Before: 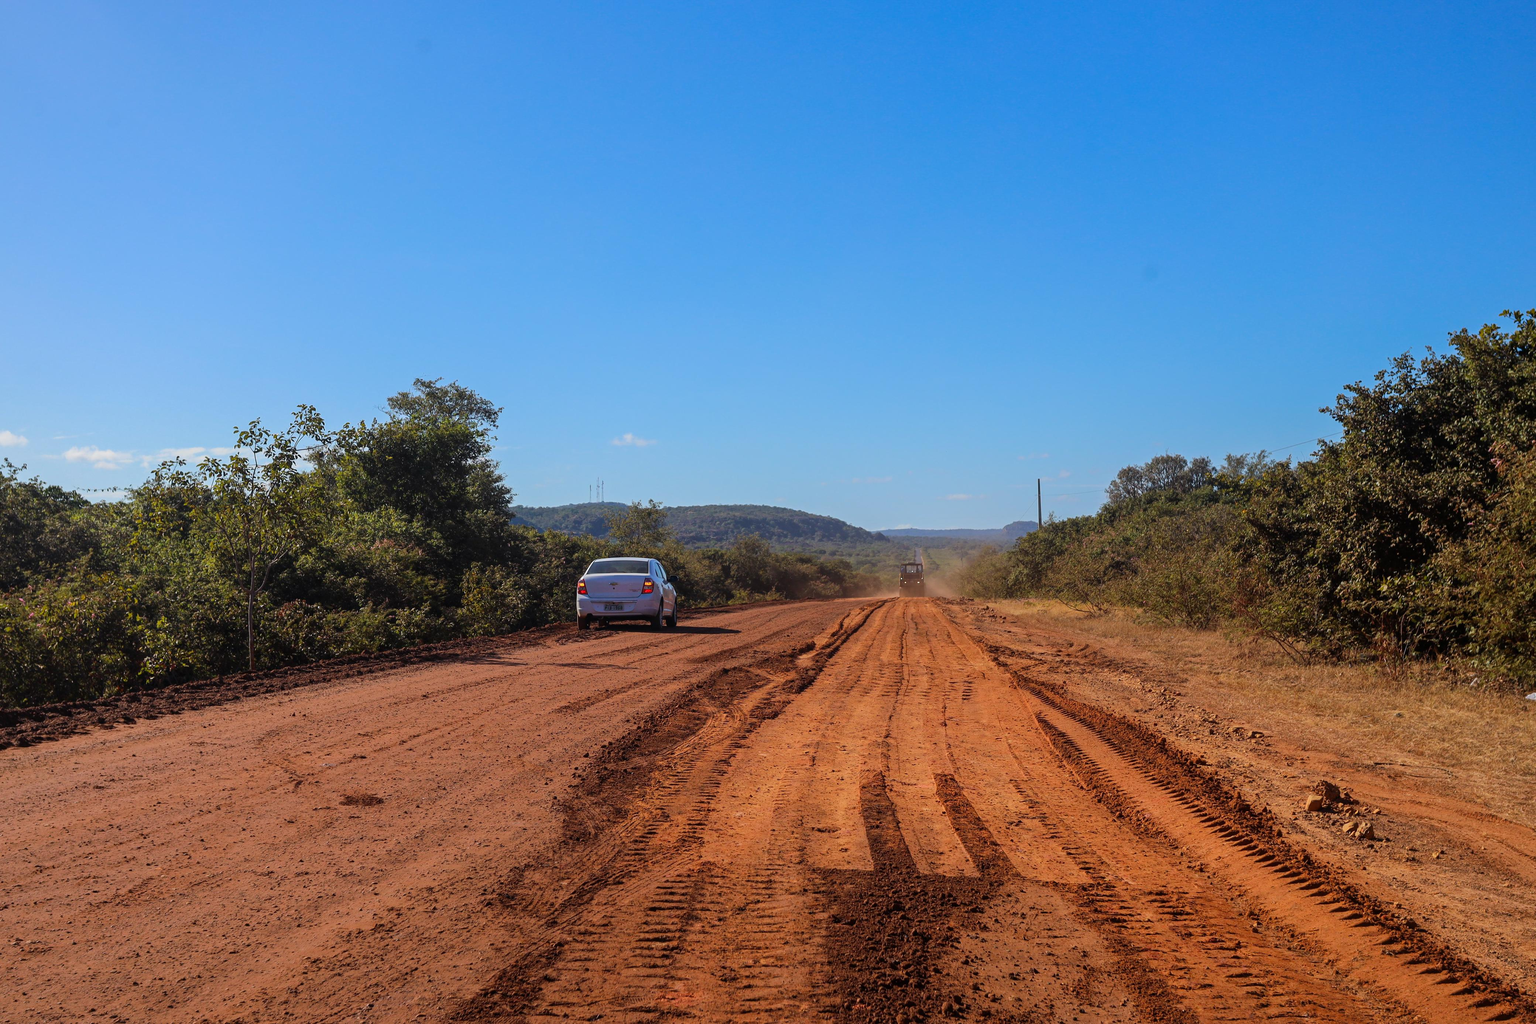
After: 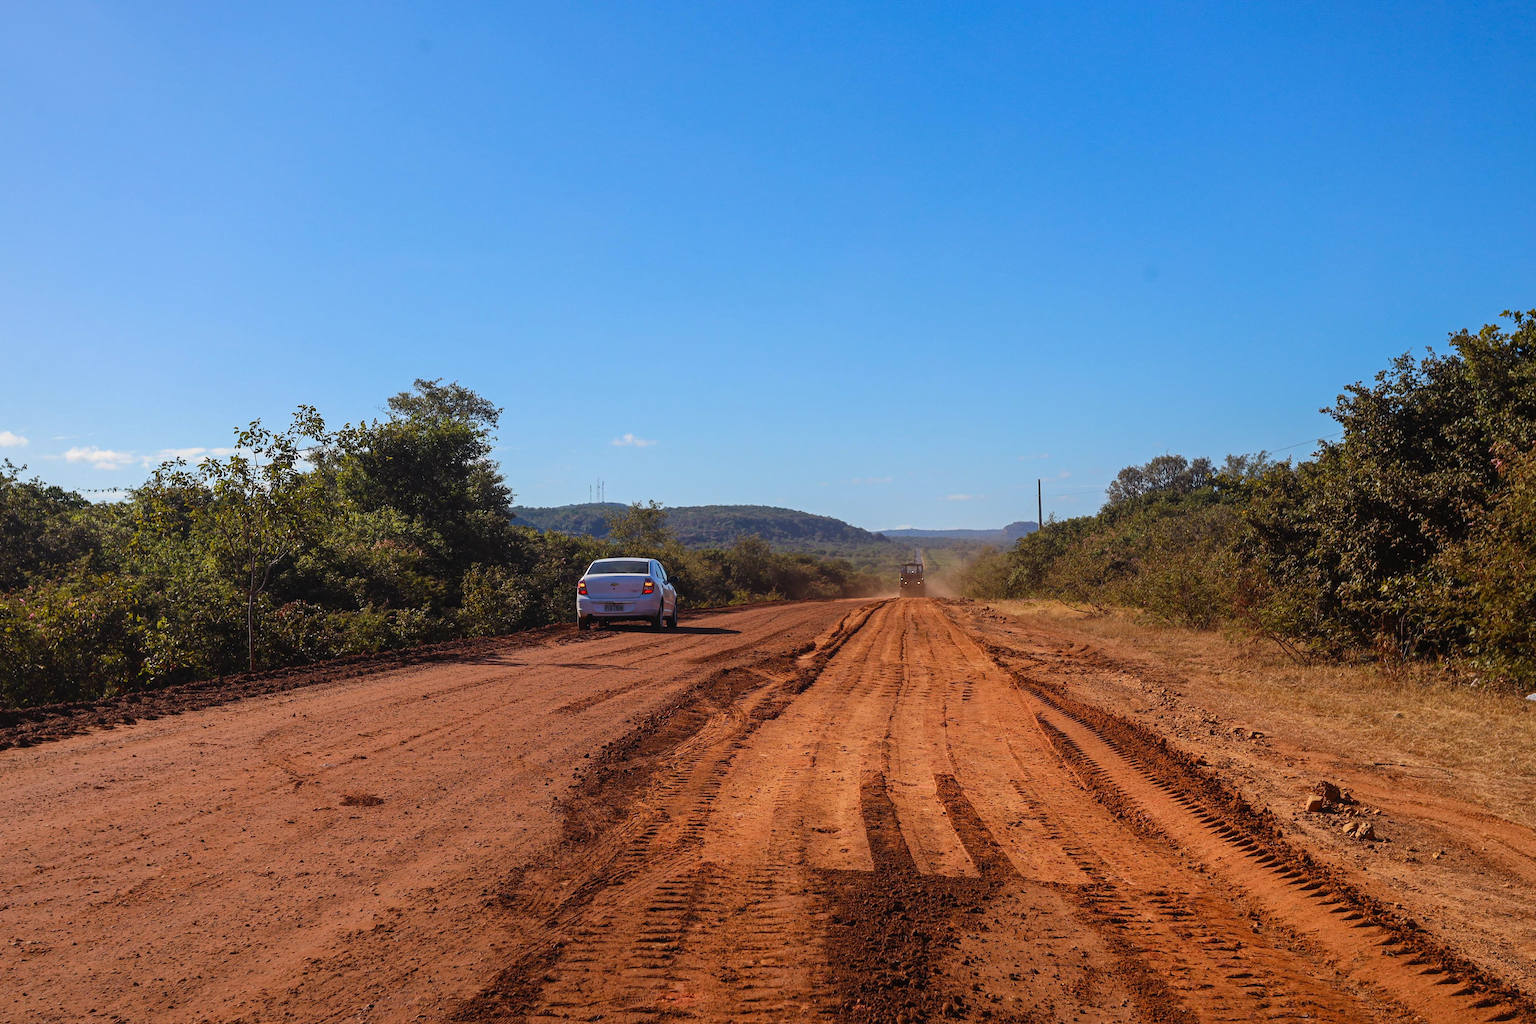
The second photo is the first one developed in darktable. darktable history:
tone equalizer: on, module defaults
color balance rgb: shadows lift › chroma 1%, shadows lift › hue 28.8°, power › hue 60°, highlights gain › chroma 1%, highlights gain › hue 60°, global offset › luminance 0.25%, perceptual saturation grading › highlights -20%, perceptual saturation grading › shadows 20%, perceptual brilliance grading › highlights 5%, perceptual brilliance grading › shadows -10%, global vibrance 19.67%
